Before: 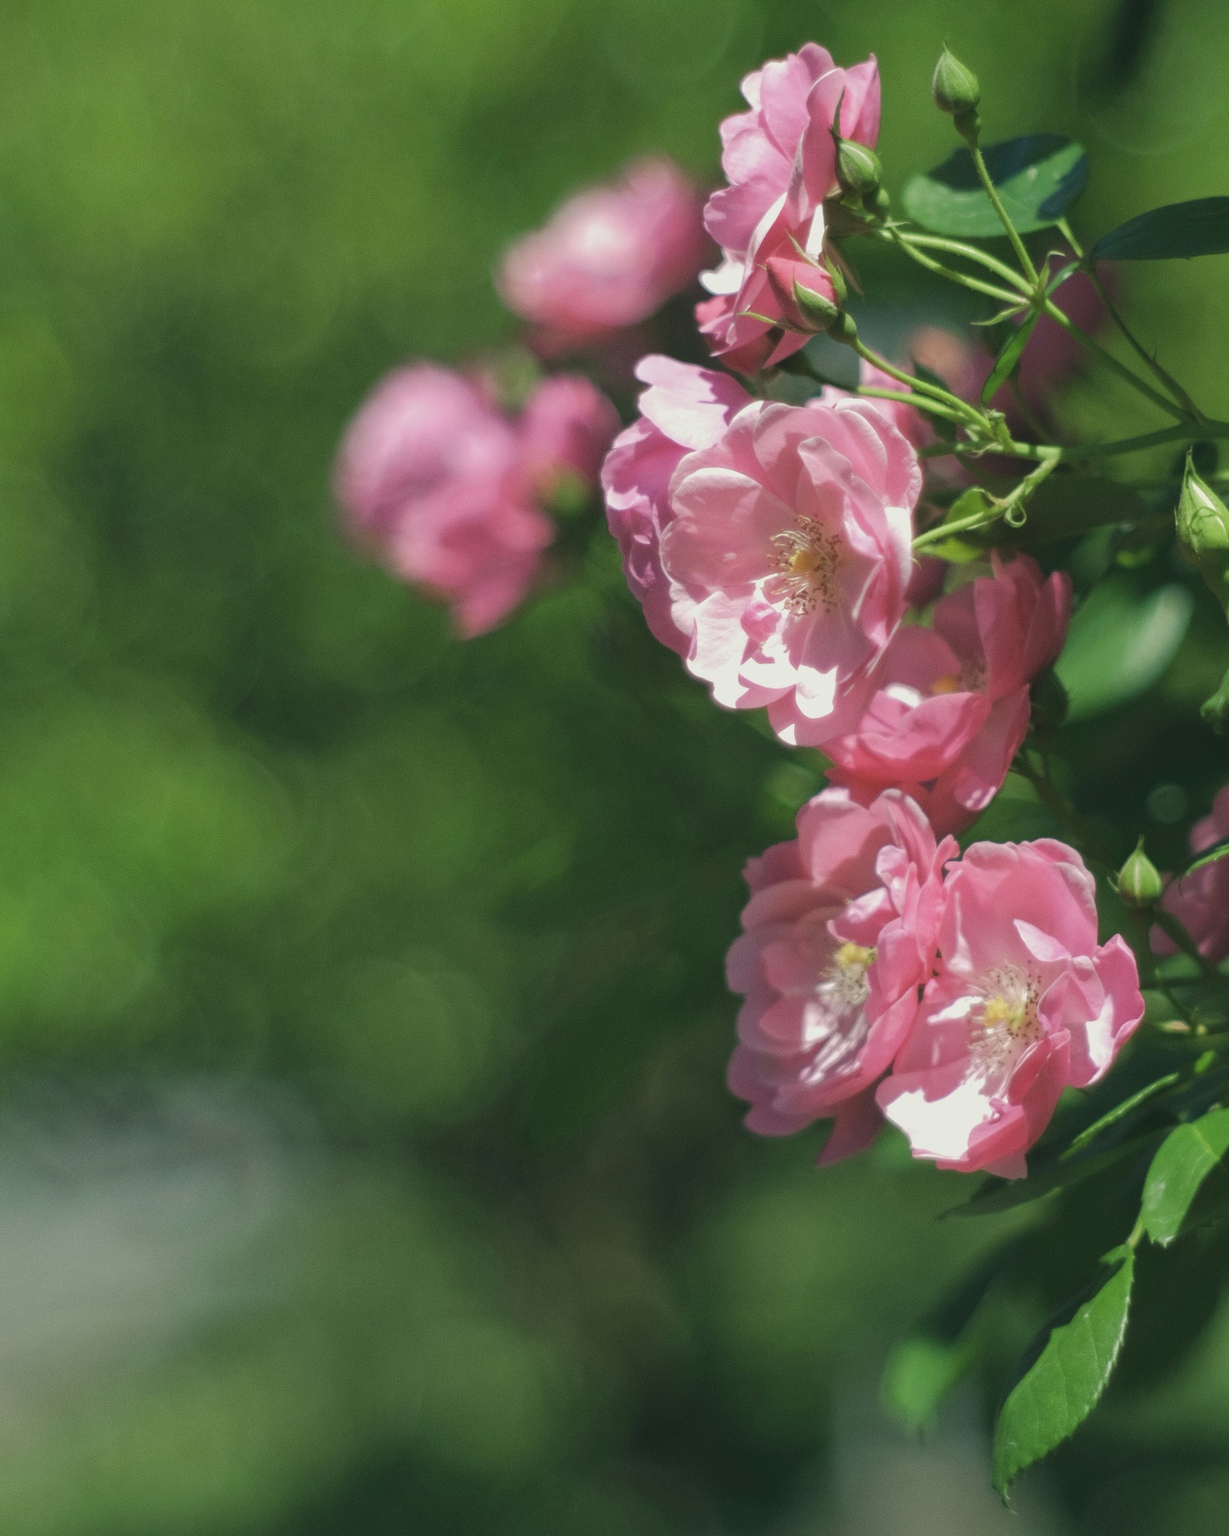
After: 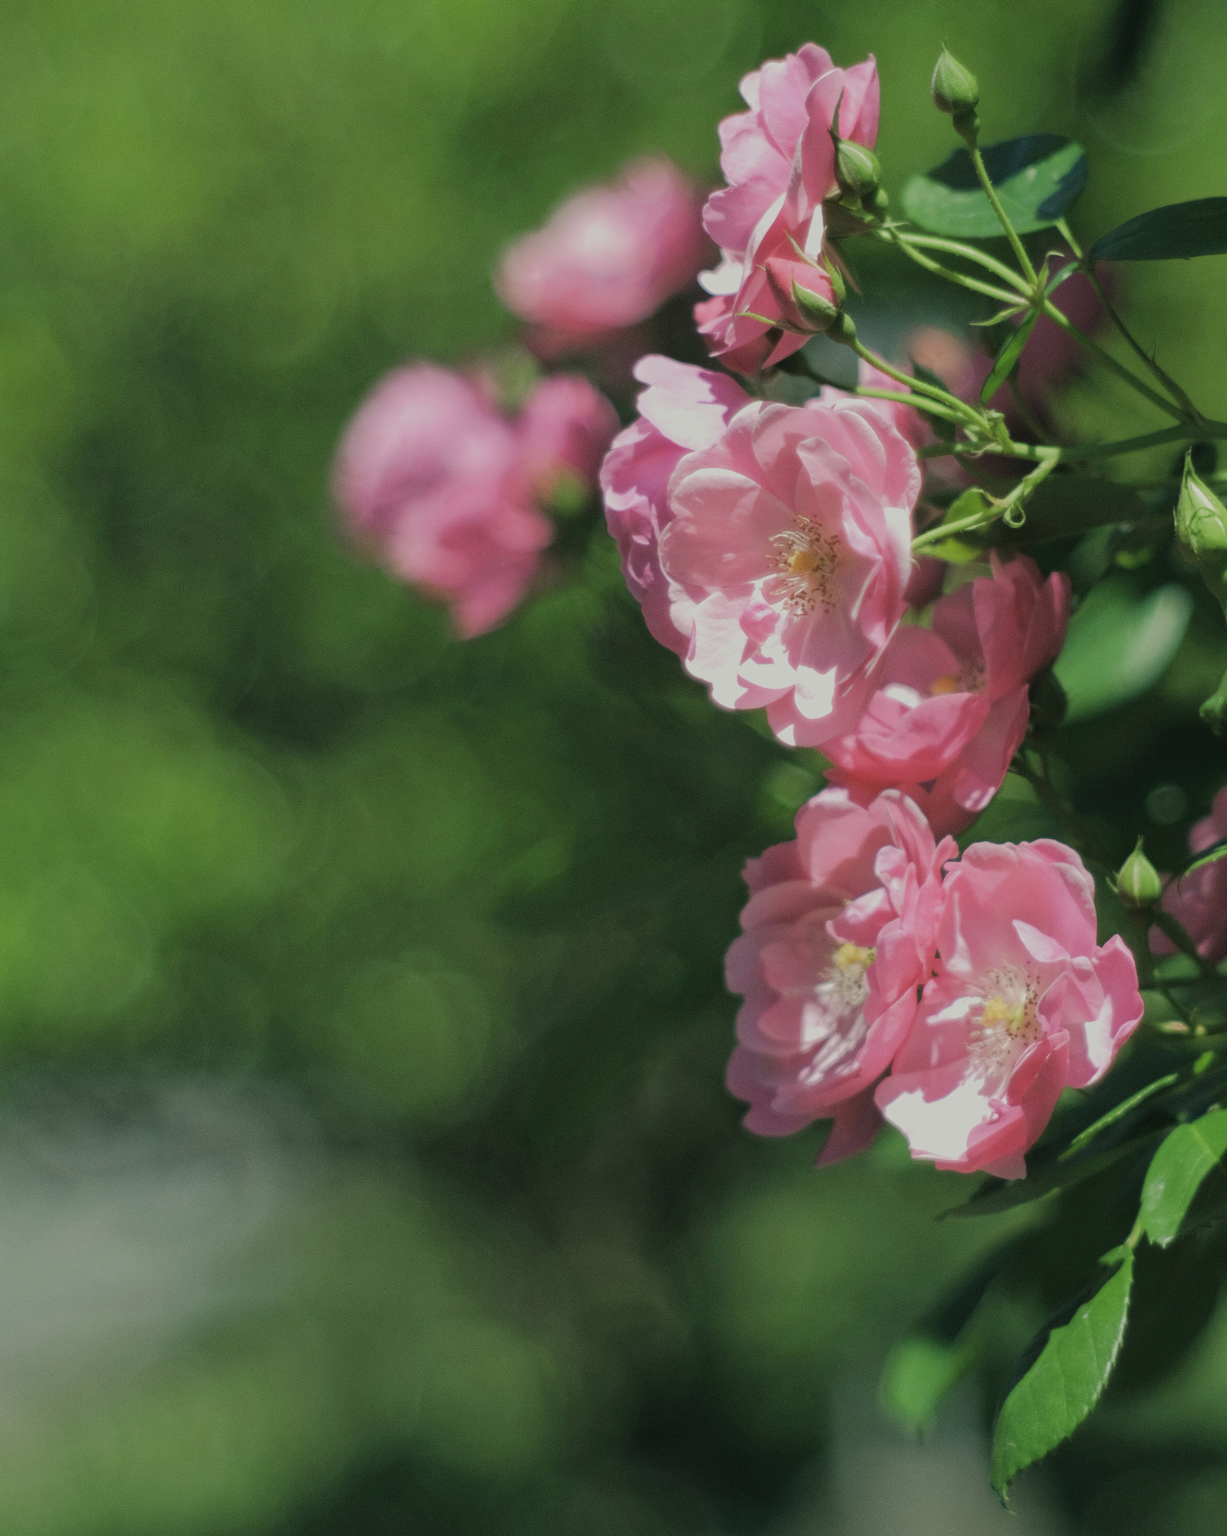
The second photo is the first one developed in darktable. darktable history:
crop and rotate: left 0.141%, bottom 0.013%
filmic rgb: black relative exposure -7.65 EV, white relative exposure 4.56 EV, threshold 2.96 EV, hardness 3.61, enable highlight reconstruction true
